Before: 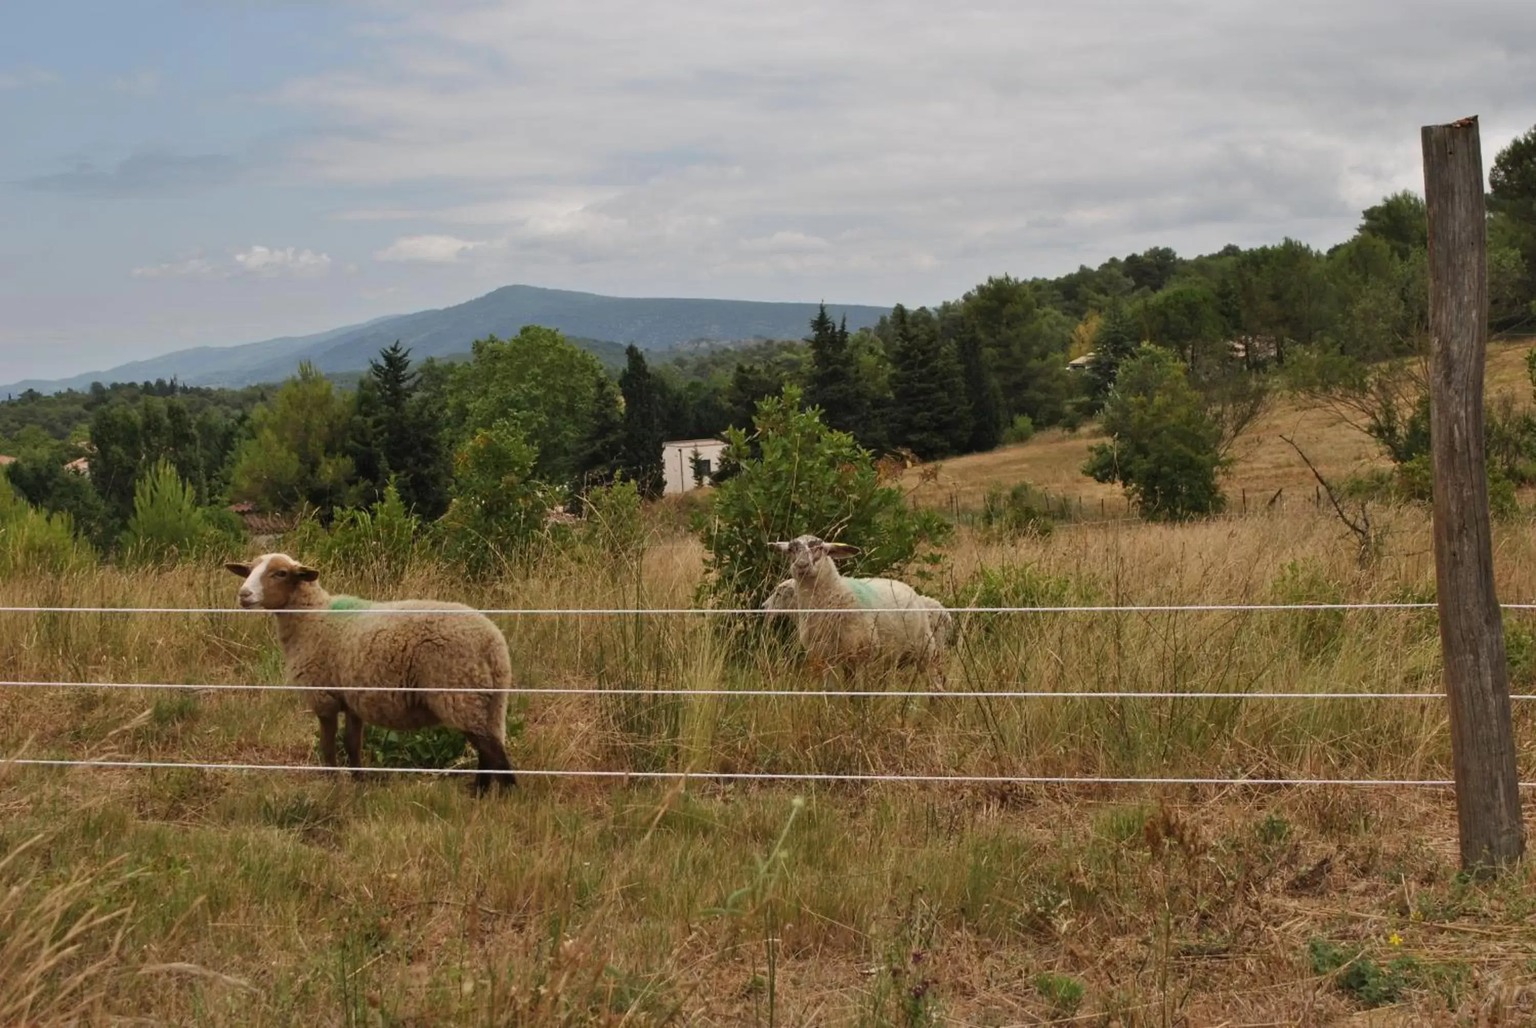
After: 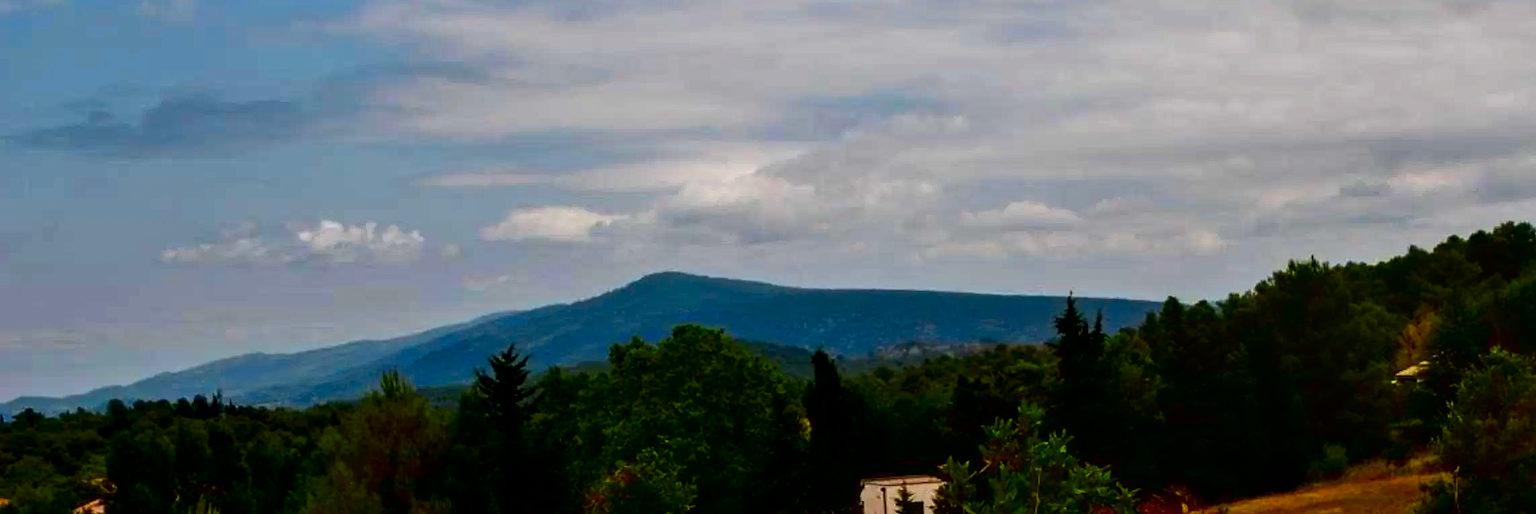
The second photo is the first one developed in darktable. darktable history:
crop: left 0.569%, top 7.649%, right 23.409%, bottom 54.338%
local contrast: on, module defaults
base curve: curves: ch0 [(0, 0) (0.028, 0.03) (0.121, 0.232) (0.46, 0.748) (0.859, 0.968) (1, 1)]
contrast brightness saturation: brightness -0.999, saturation 0.999
exposure: exposure -0.171 EV, compensate exposure bias true, compensate highlight preservation false
